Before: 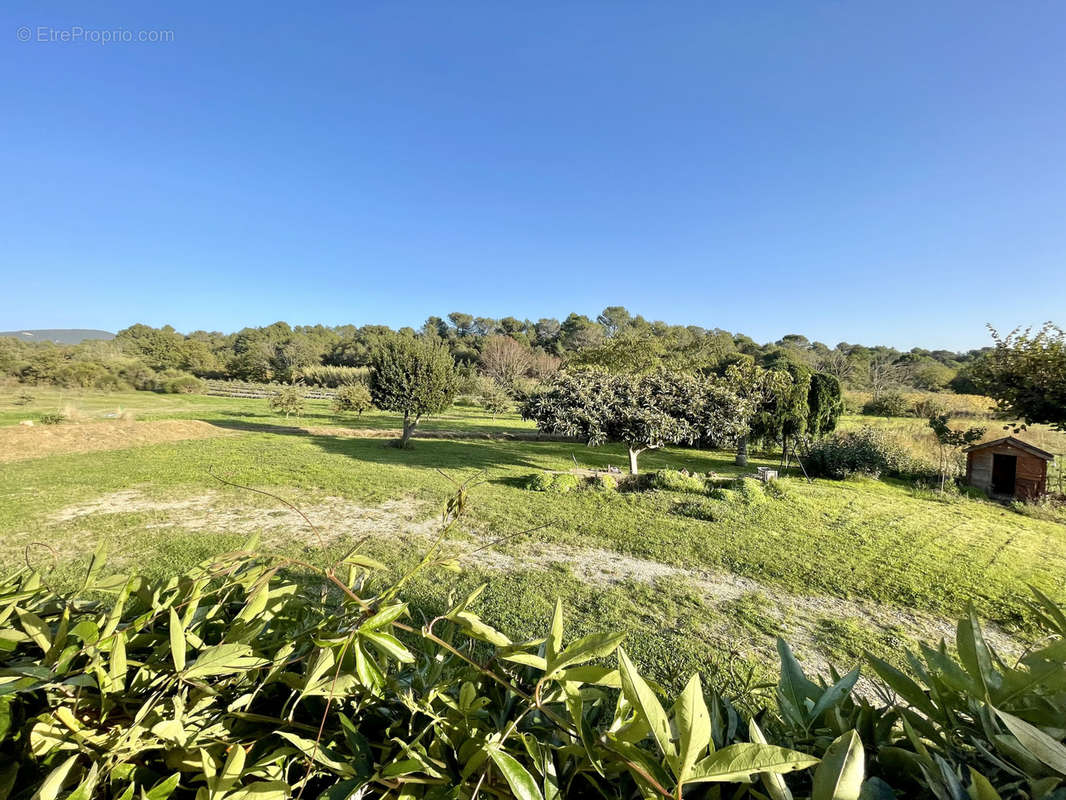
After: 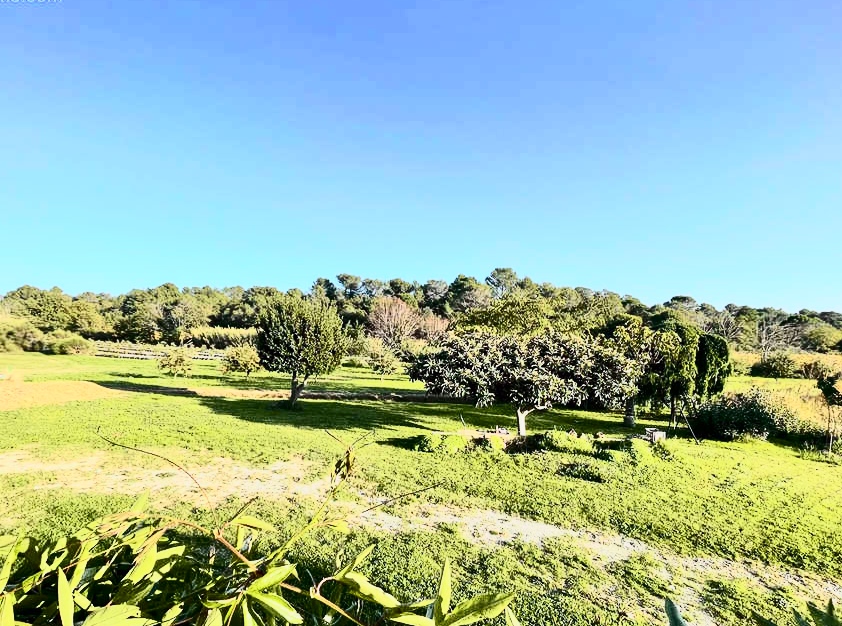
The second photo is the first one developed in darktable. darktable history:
tone curve: curves: ch0 [(0, 0.001) (0.139, 0.096) (0.311, 0.278) (0.495, 0.531) (0.718, 0.816) (0.841, 0.909) (1, 0.967)]; ch1 [(0, 0) (0.272, 0.249) (0.388, 0.385) (0.469, 0.456) (0.495, 0.497) (0.538, 0.554) (0.578, 0.605) (0.707, 0.778) (1, 1)]; ch2 [(0, 0) (0.125, 0.089) (0.353, 0.329) (0.443, 0.408) (0.502, 0.499) (0.557, 0.542) (0.608, 0.635) (1, 1)], color space Lab, independent channels, preserve colors none
crop and rotate: left 10.584%, top 5.004%, right 10.37%, bottom 16.741%
contrast brightness saturation: contrast 0.277
